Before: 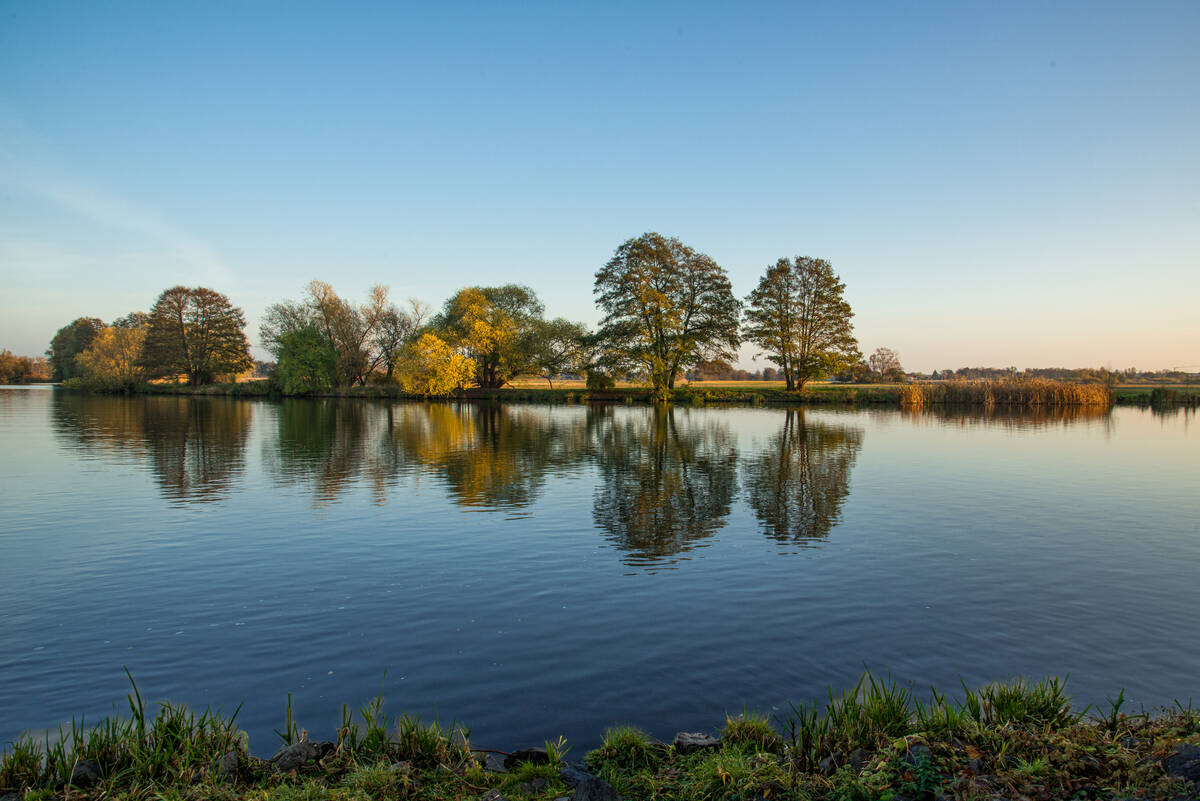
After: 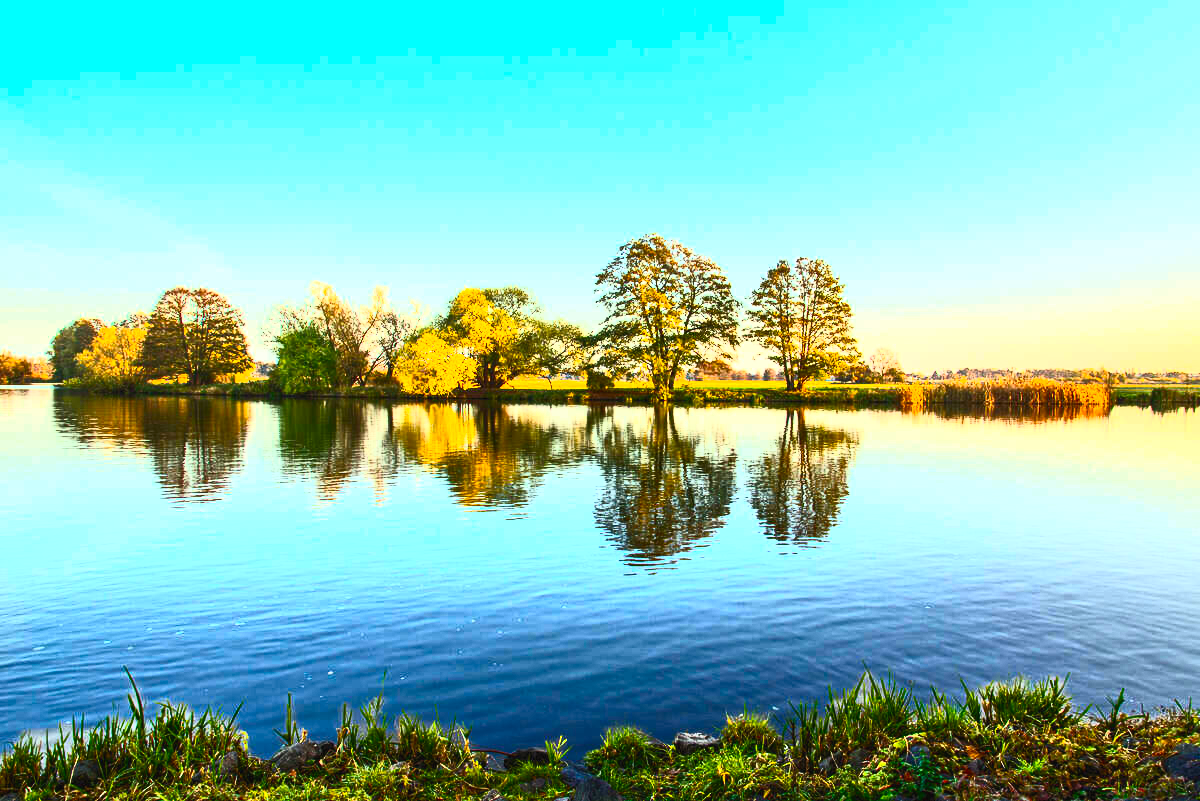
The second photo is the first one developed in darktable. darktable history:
contrast brightness saturation: contrast 0.819, brightness 0.594, saturation 0.574
color balance rgb: power › luminance -4.009%, power › chroma 0.583%, power › hue 42.67°, perceptual saturation grading › global saturation 15.15%, global vibrance 20%
exposure: black level correction 0, exposure 0.947 EV, compensate highlight preservation false
